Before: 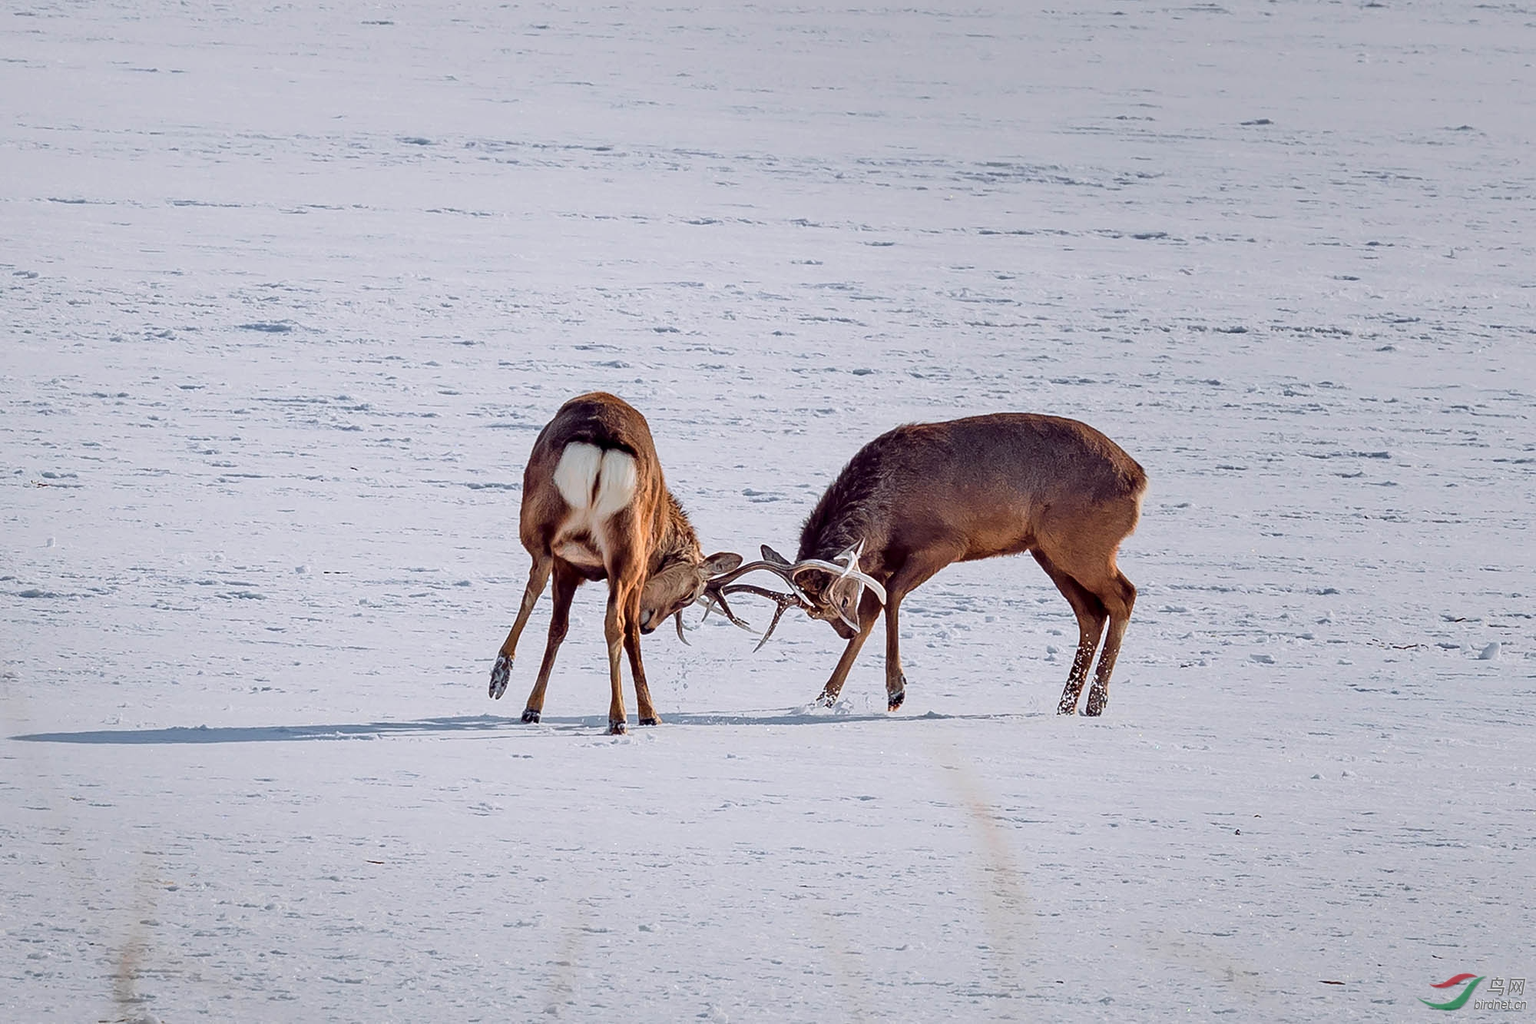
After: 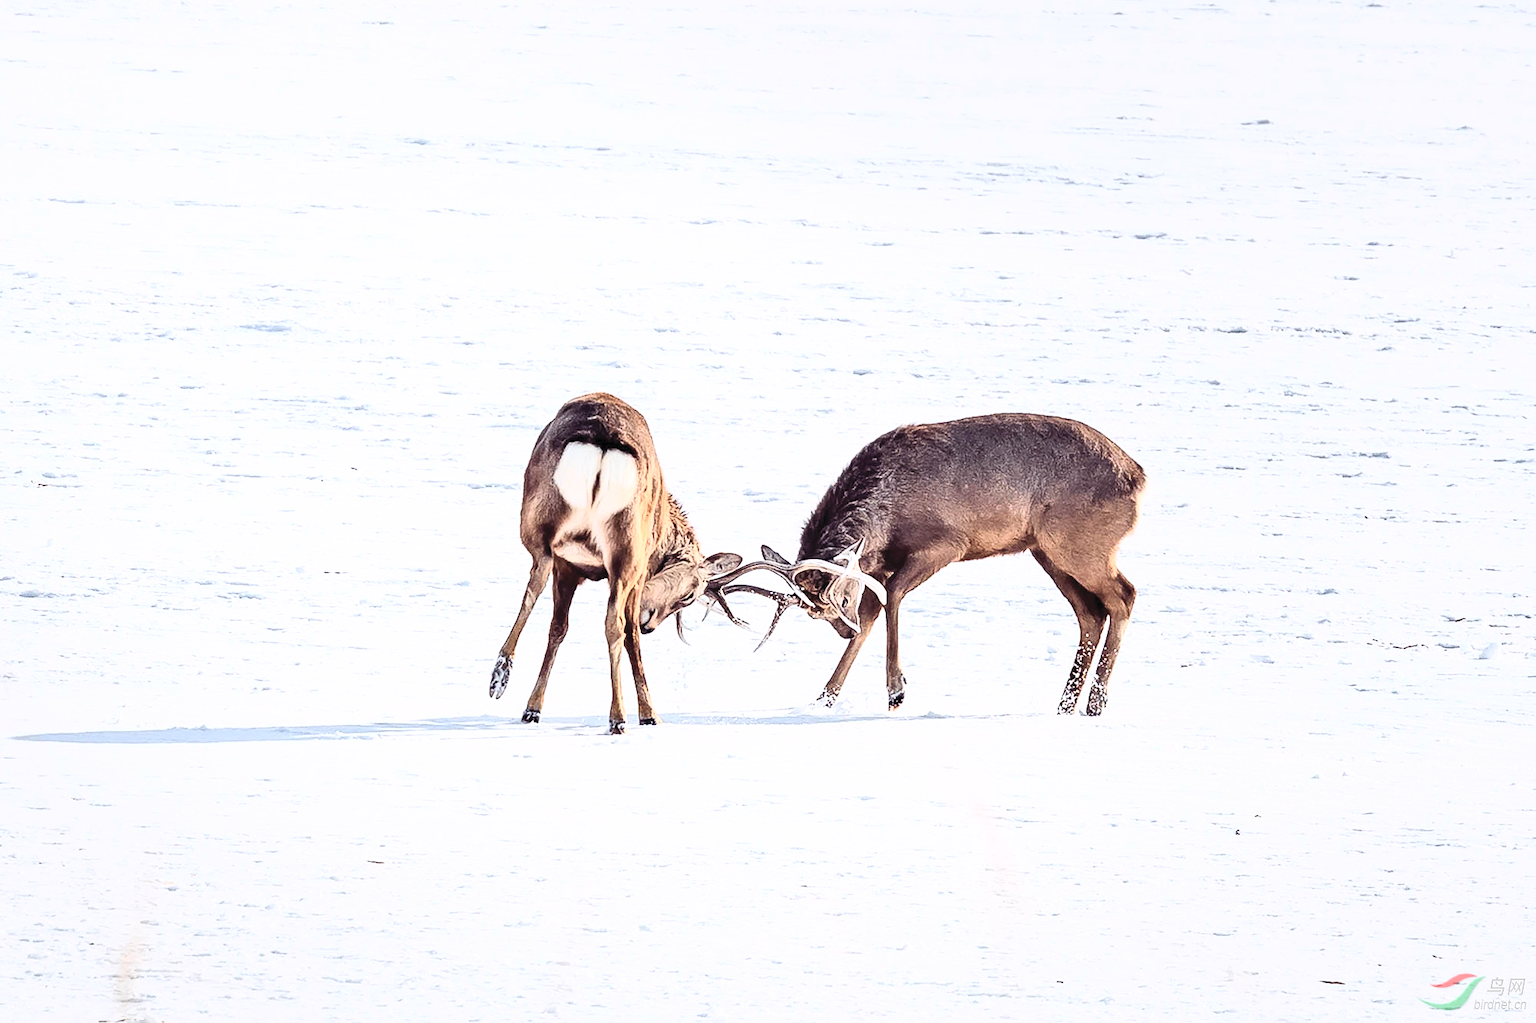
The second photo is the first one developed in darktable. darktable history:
tone equalizer: -8 EV -0.395 EV, -7 EV -0.421 EV, -6 EV -0.346 EV, -5 EV -0.221 EV, -3 EV 0.219 EV, -2 EV 0.338 EV, -1 EV 0.379 EV, +0 EV 0.416 EV
exposure: exposure 0.249 EV, compensate highlight preservation false
contrast brightness saturation: contrast 0.421, brightness 0.552, saturation -0.21
